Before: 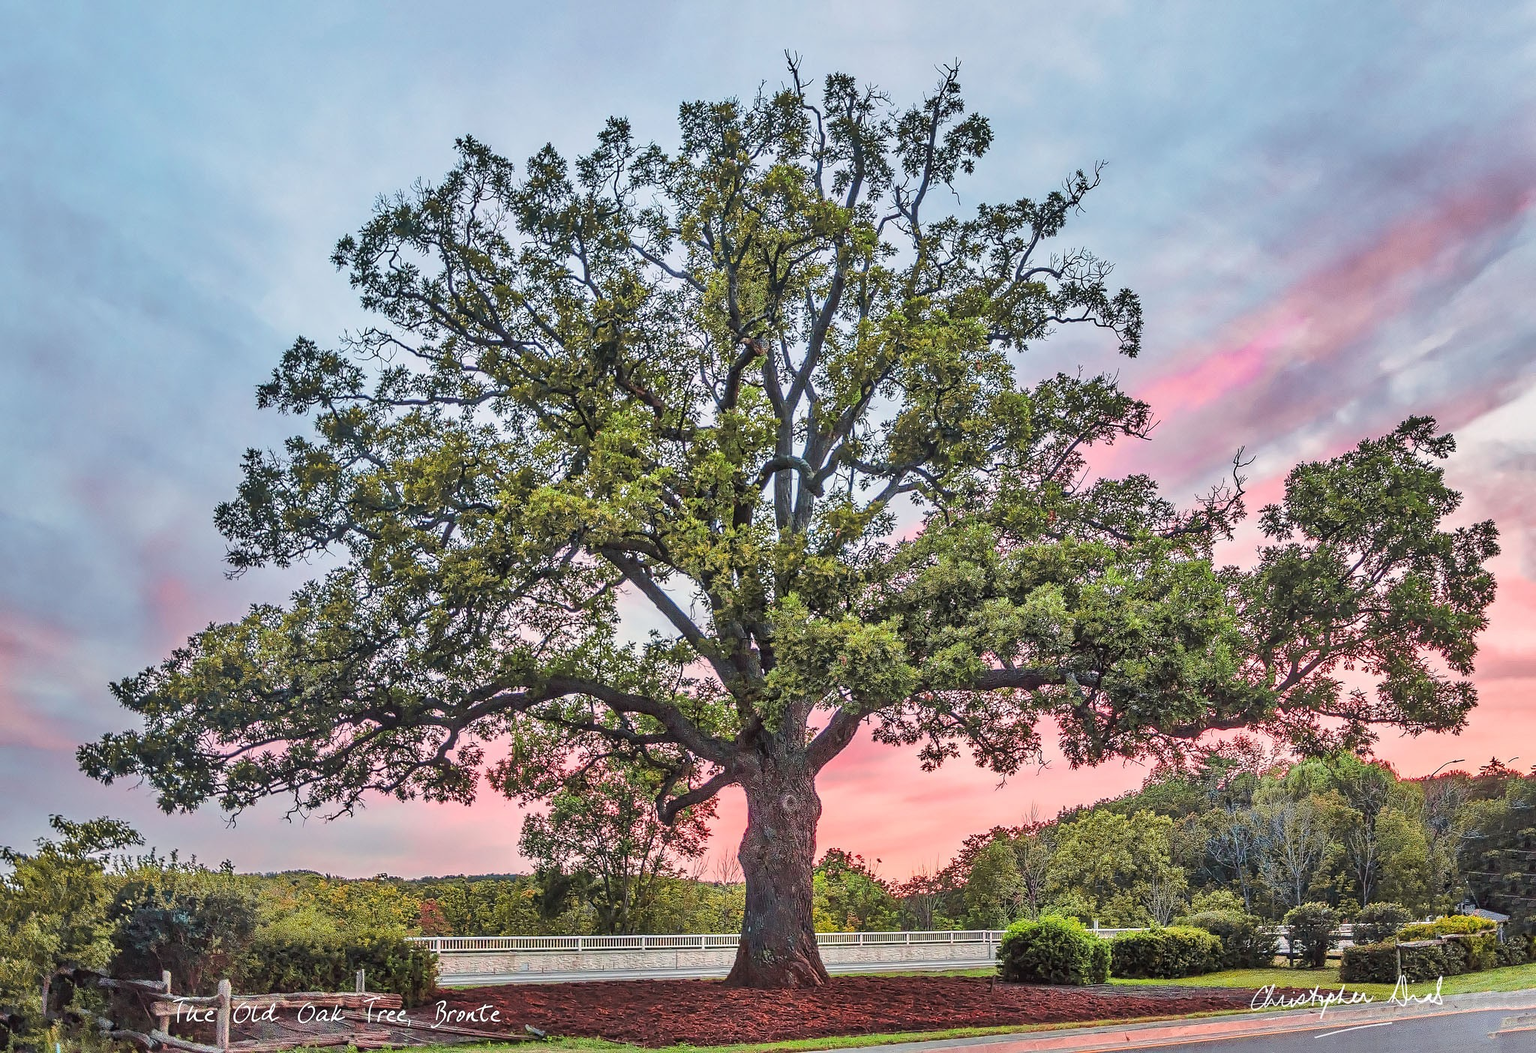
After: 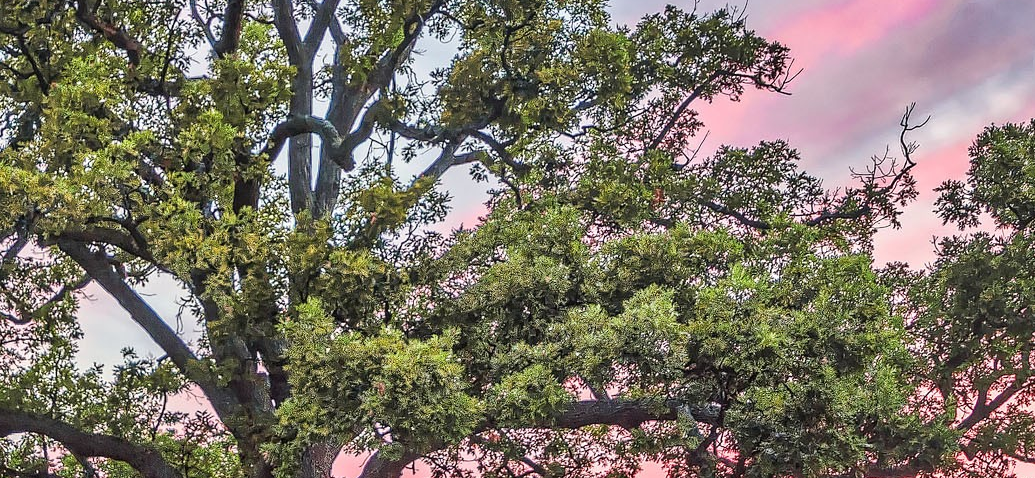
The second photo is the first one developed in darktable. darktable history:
crop: left 36.357%, top 35.09%, right 13.08%, bottom 30.819%
